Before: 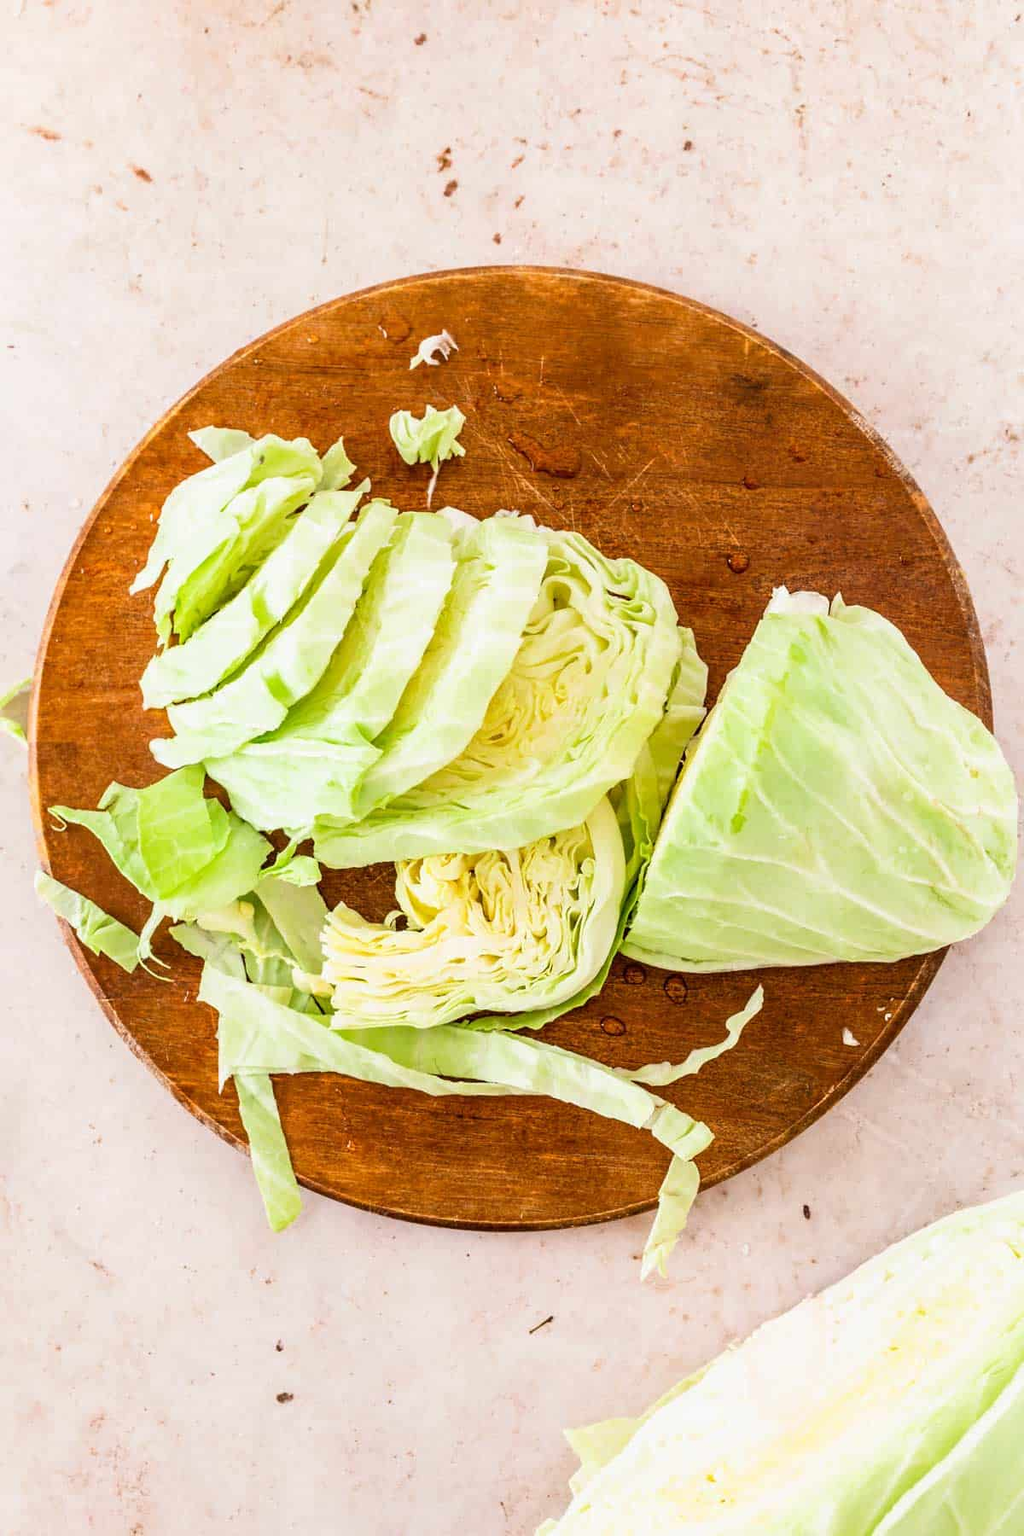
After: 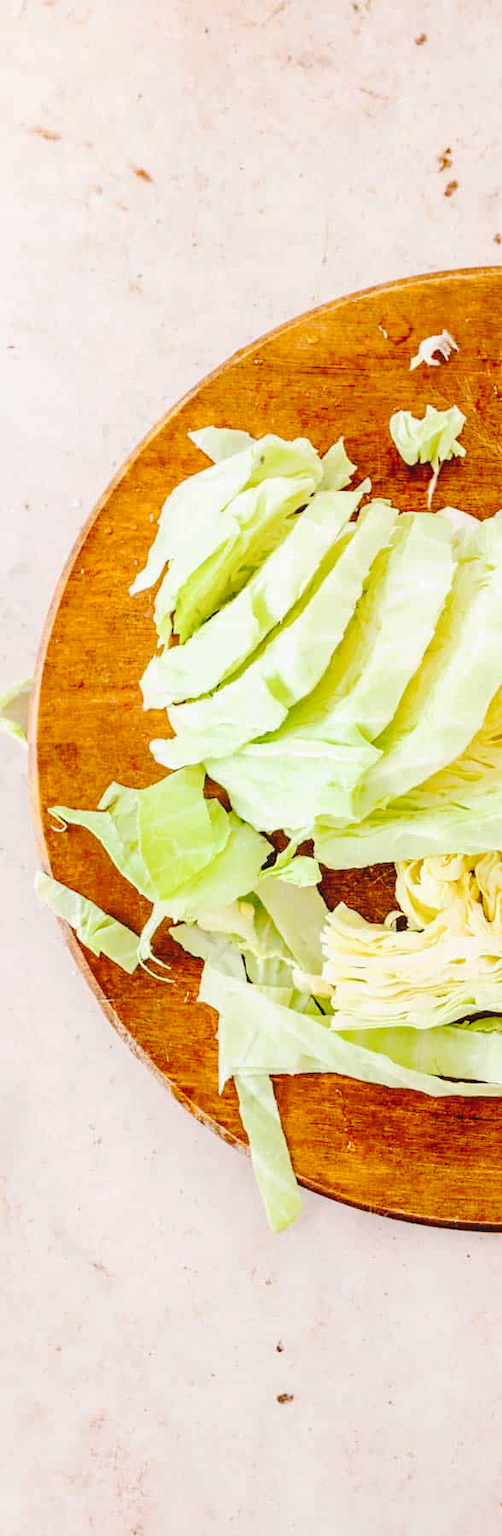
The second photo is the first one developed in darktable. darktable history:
crop and rotate: left 0%, top 0%, right 50.845%
tone curve: curves: ch0 [(0, 0) (0.003, 0.058) (0.011, 0.061) (0.025, 0.065) (0.044, 0.076) (0.069, 0.083) (0.1, 0.09) (0.136, 0.102) (0.177, 0.145) (0.224, 0.196) (0.277, 0.278) (0.335, 0.375) (0.399, 0.486) (0.468, 0.578) (0.543, 0.651) (0.623, 0.717) (0.709, 0.783) (0.801, 0.838) (0.898, 0.91) (1, 1)], preserve colors none
